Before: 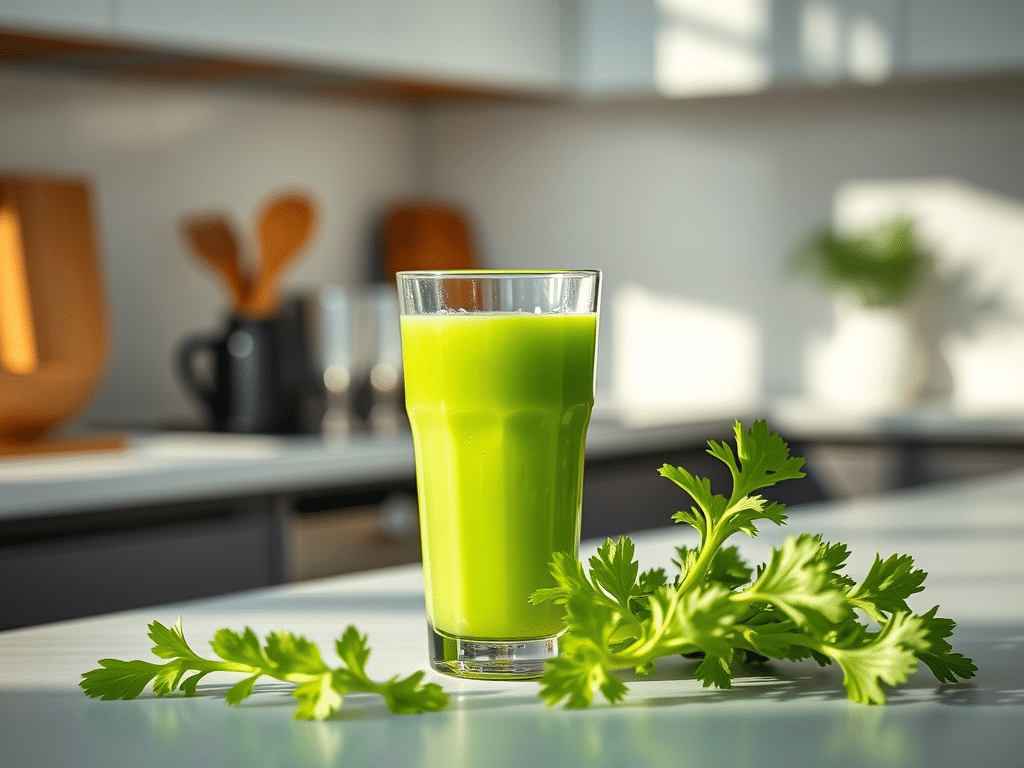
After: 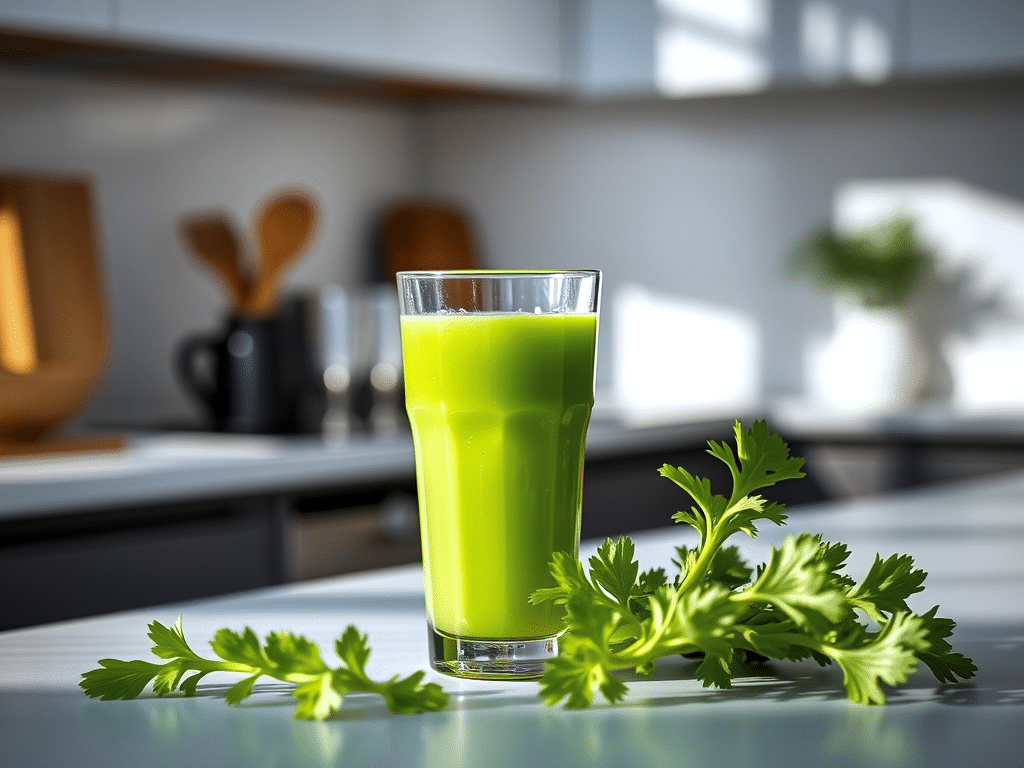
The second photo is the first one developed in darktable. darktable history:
levels: levels [0.029, 0.545, 0.971]
white balance: red 0.967, blue 1.119, emerald 0.756
